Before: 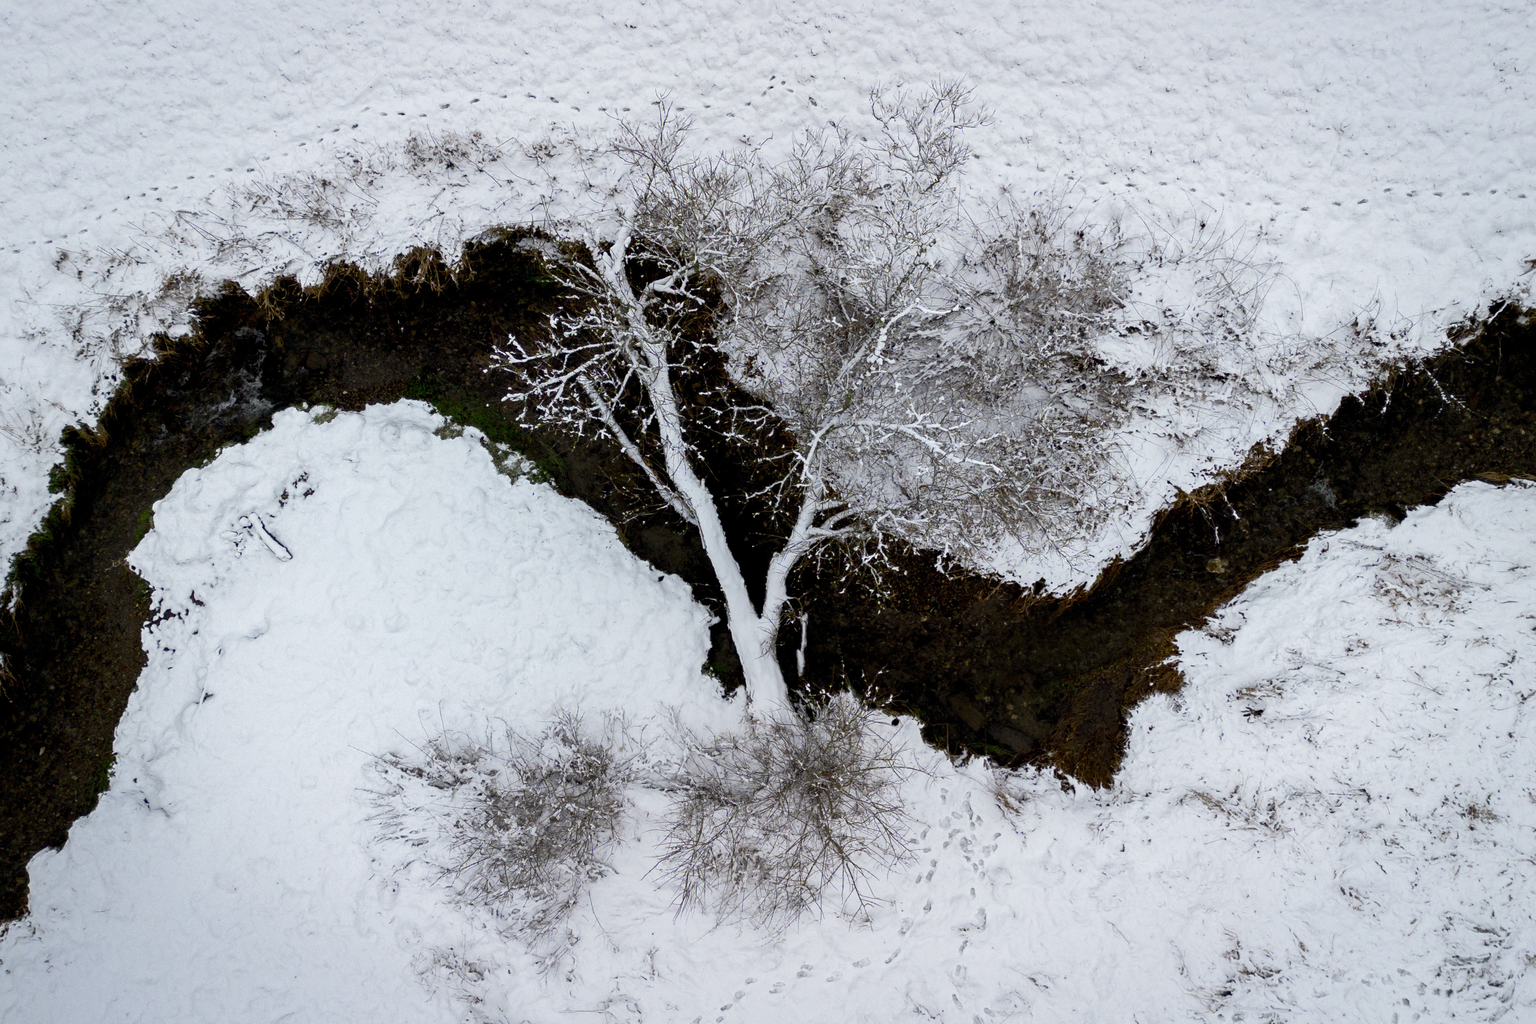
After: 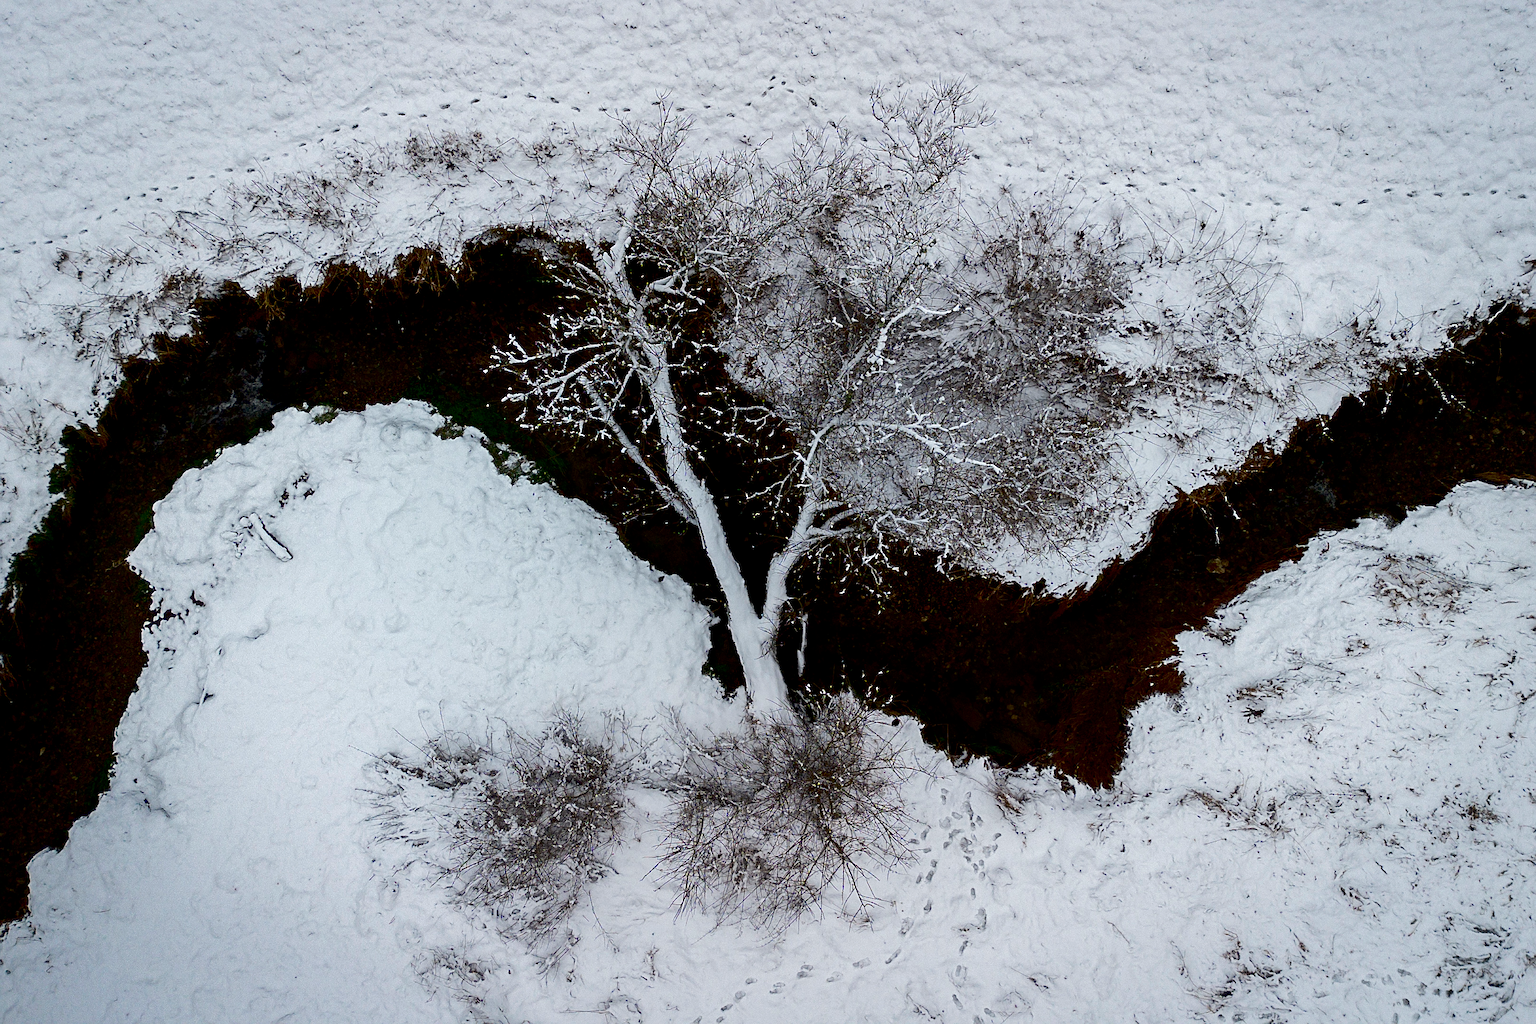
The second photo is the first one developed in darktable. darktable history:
sharpen: on, module defaults
contrast brightness saturation: contrast 0.105, brightness -0.274, saturation 0.138
